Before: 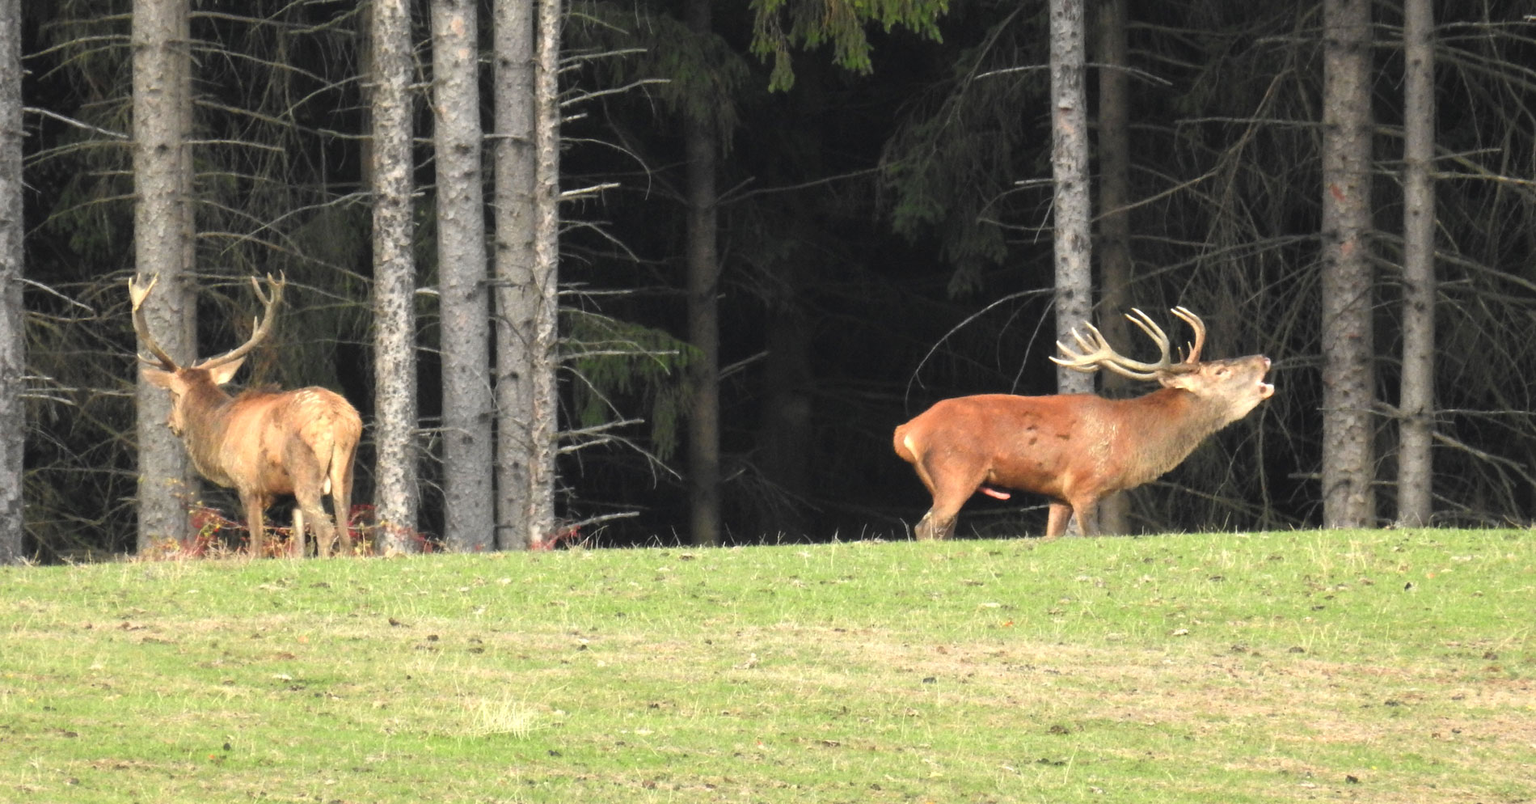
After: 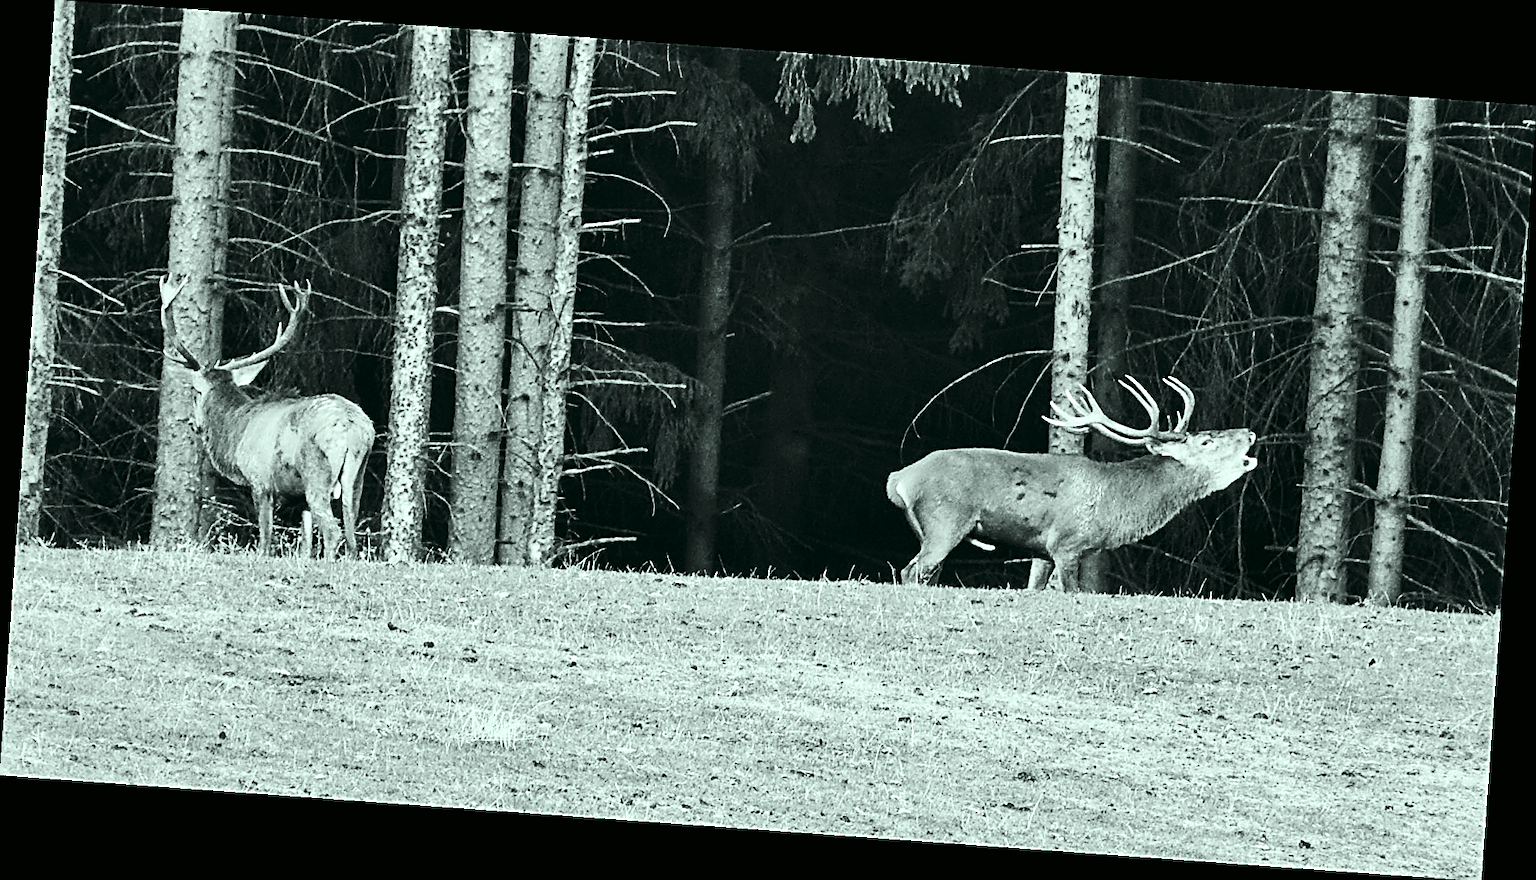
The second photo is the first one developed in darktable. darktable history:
rotate and perspective: rotation 4.1°, automatic cropping off
contrast brightness saturation: contrast 0.32, brightness -0.08, saturation 0.17
white balance: red 0.976, blue 1.04
color correction: highlights a* -7.33, highlights b* 1.26, shadows a* -3.55, saturation 1.4
exposure: exposure 0.3 EV, compensate highlight preservation false
shadows and highlights: shadows 60, soften with gaussian
sharpen: amount 1.861
color calibration: output gray [0.246, 0.254, 0.501, 0], gray › normalize channels true, illuminant same as pipeline (D50), adaptation XYZ, x 0.346, y 0.359, gamut compression 0
